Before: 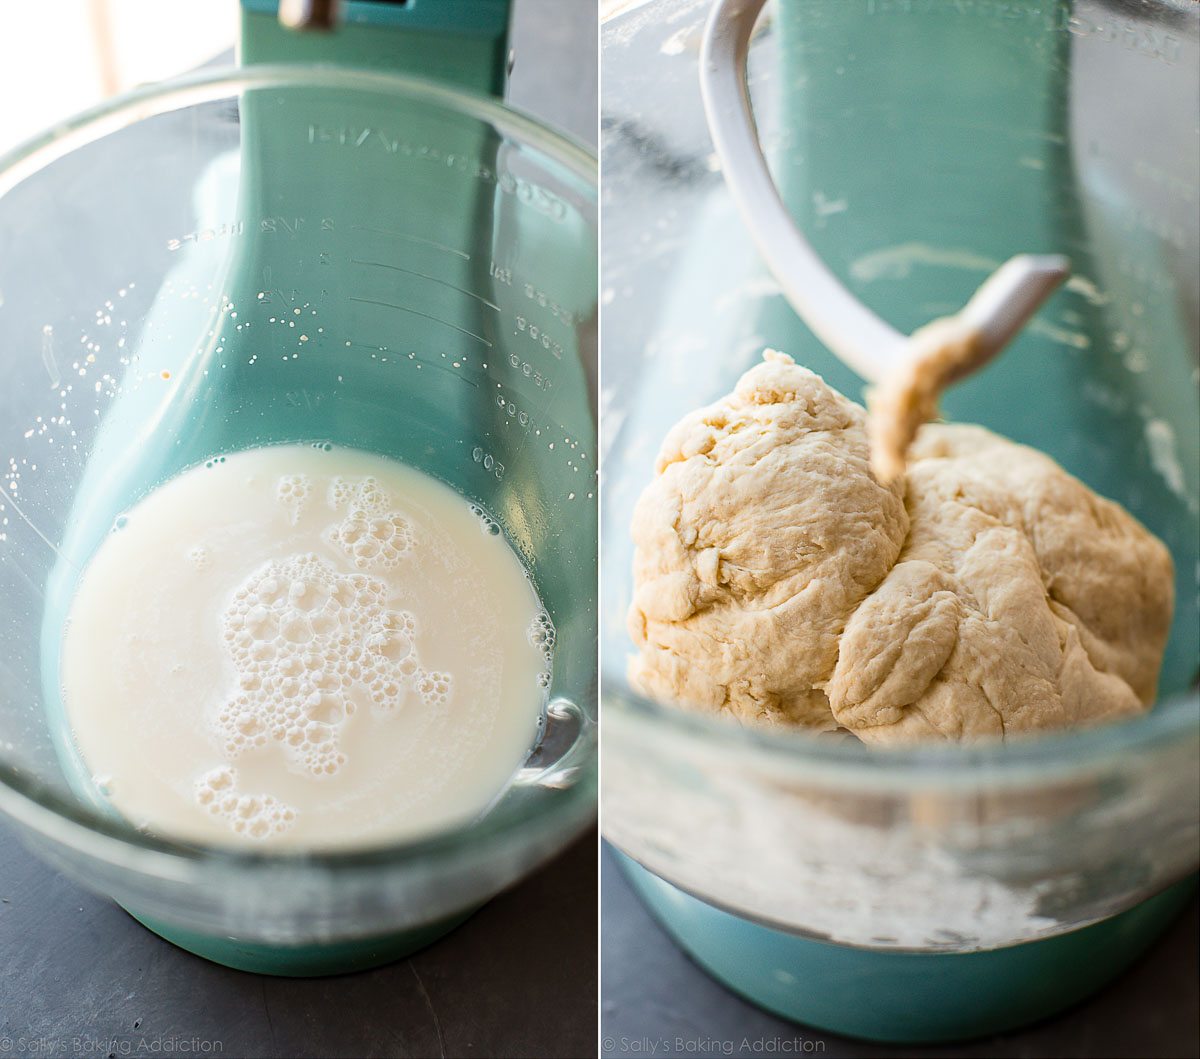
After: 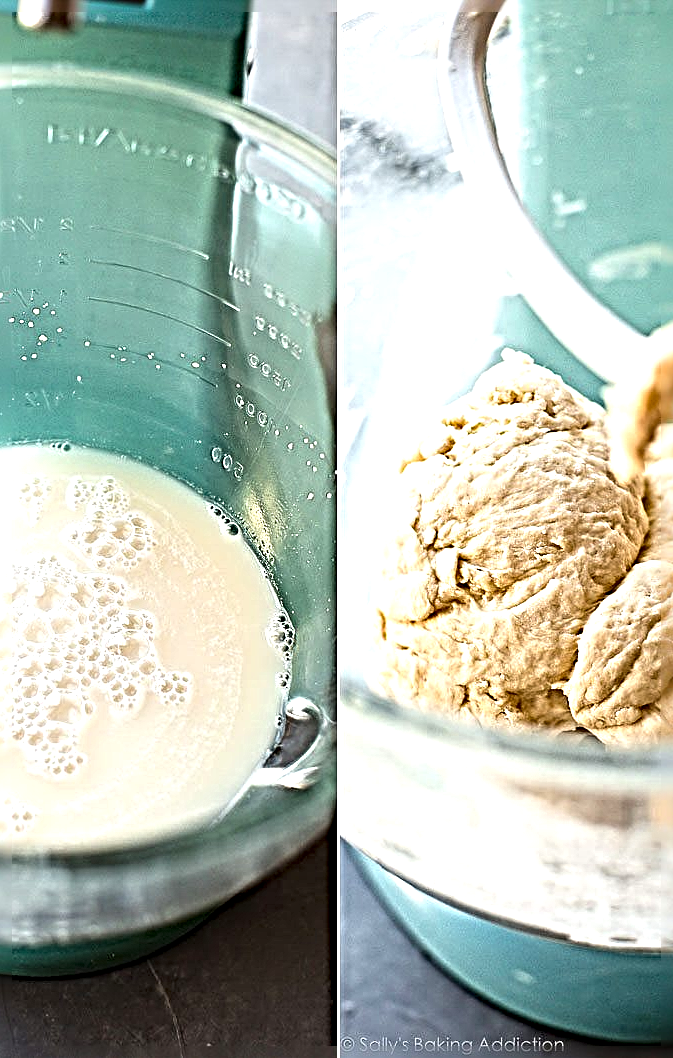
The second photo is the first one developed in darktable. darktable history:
crop: left 21.793%, right 22.108%, bottom 0.003%
sharpen: radius 6.296, amount 1.804, threshold 0.216
exposure: black level correction 0, exposure 0.702 EV, compensate highlight preservation false
